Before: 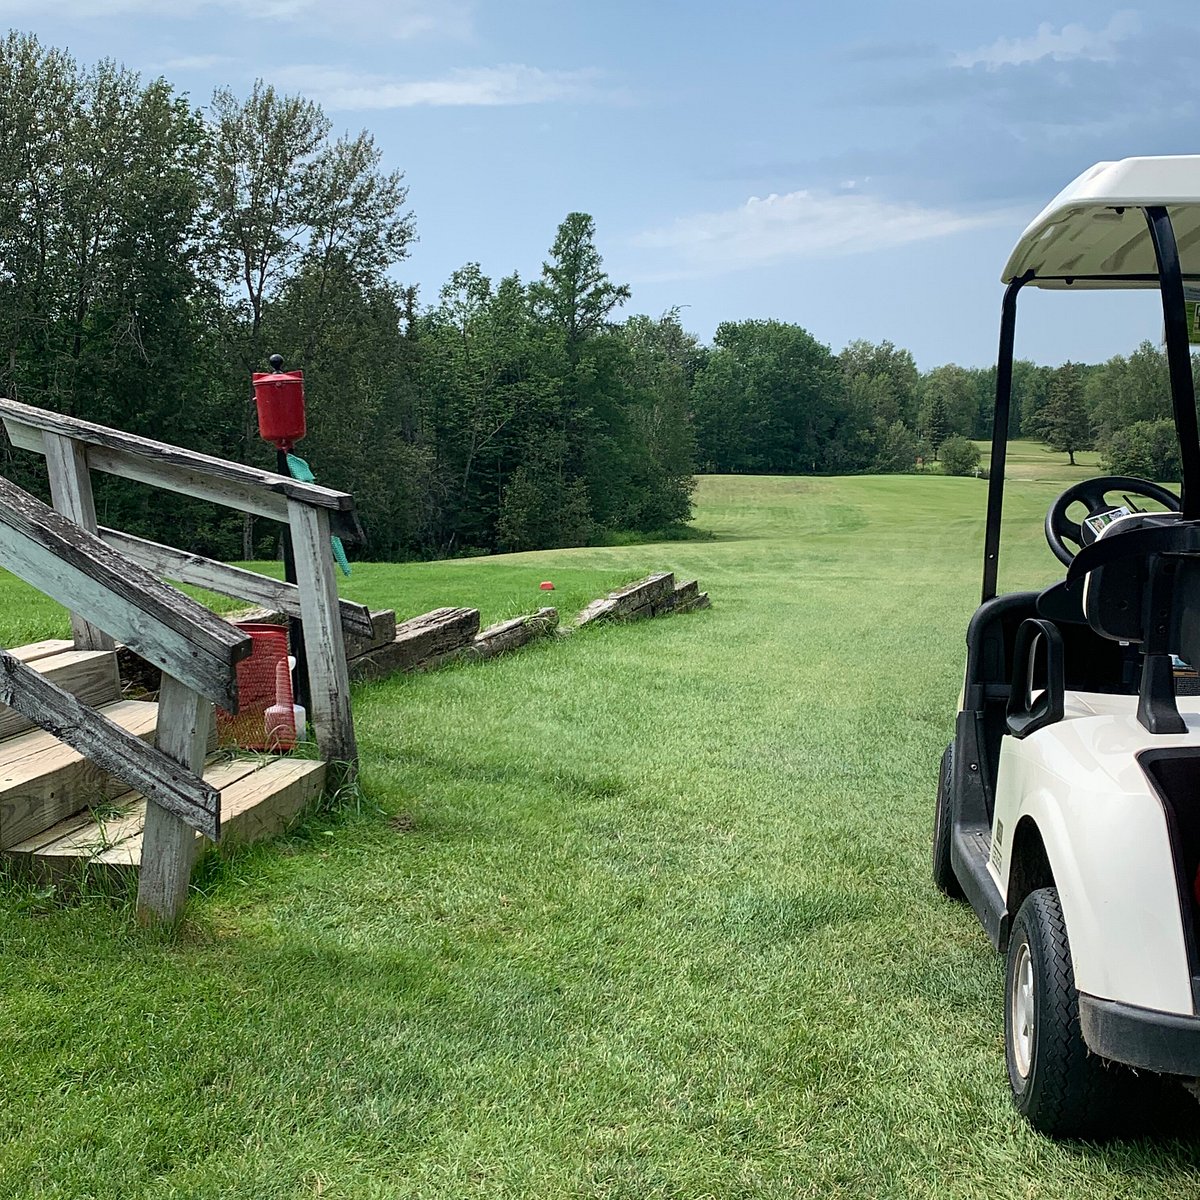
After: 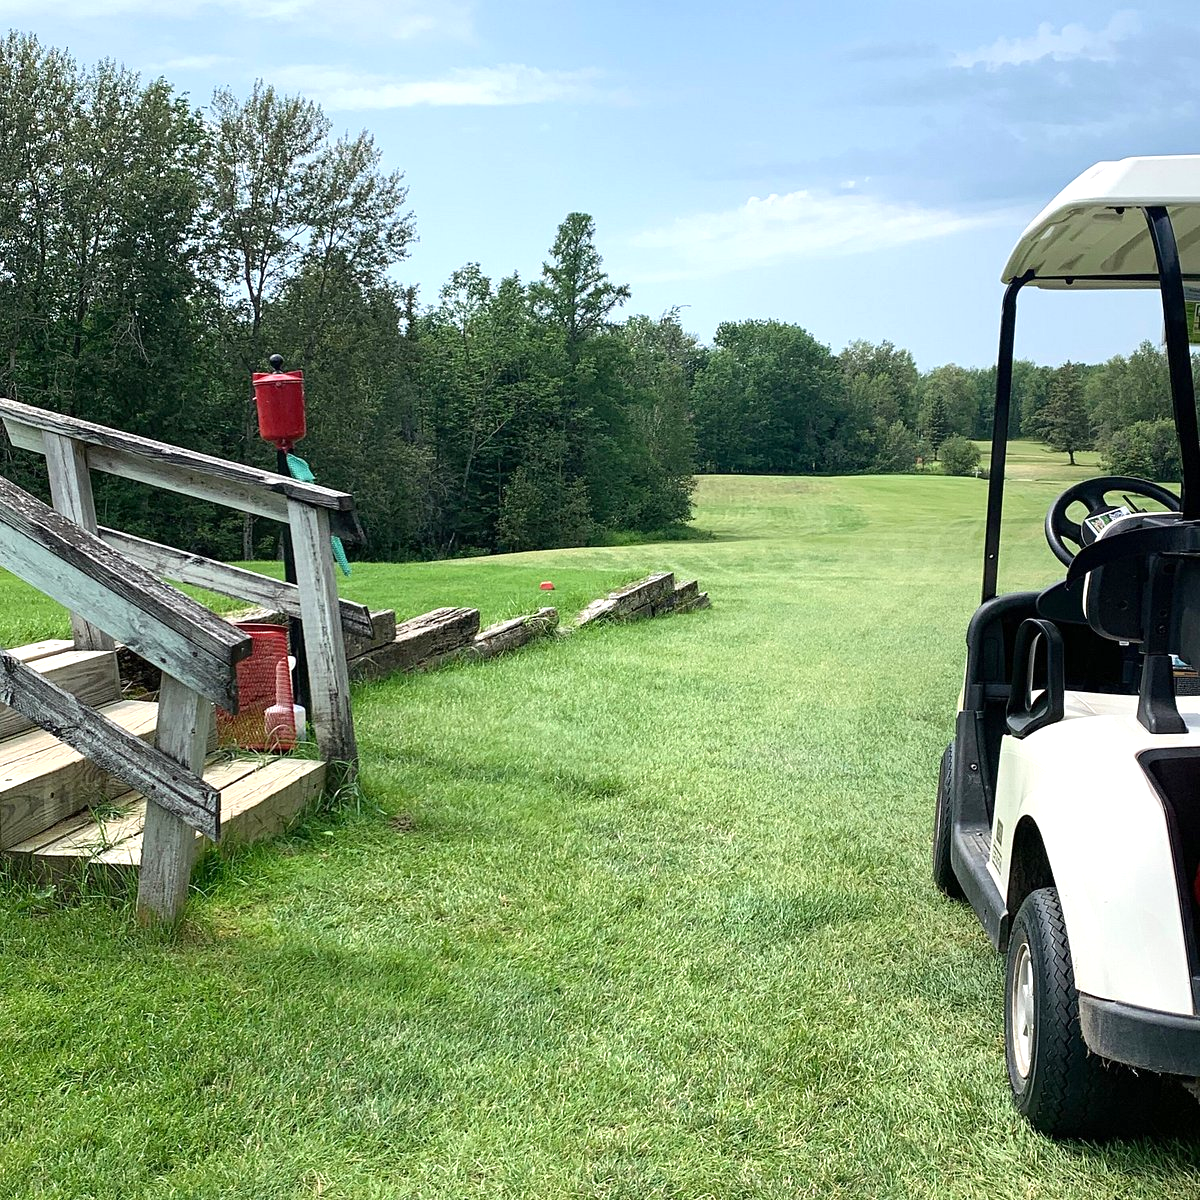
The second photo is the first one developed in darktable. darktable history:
exposure: exposure 0.491 EV, compensate highlight preservation false
